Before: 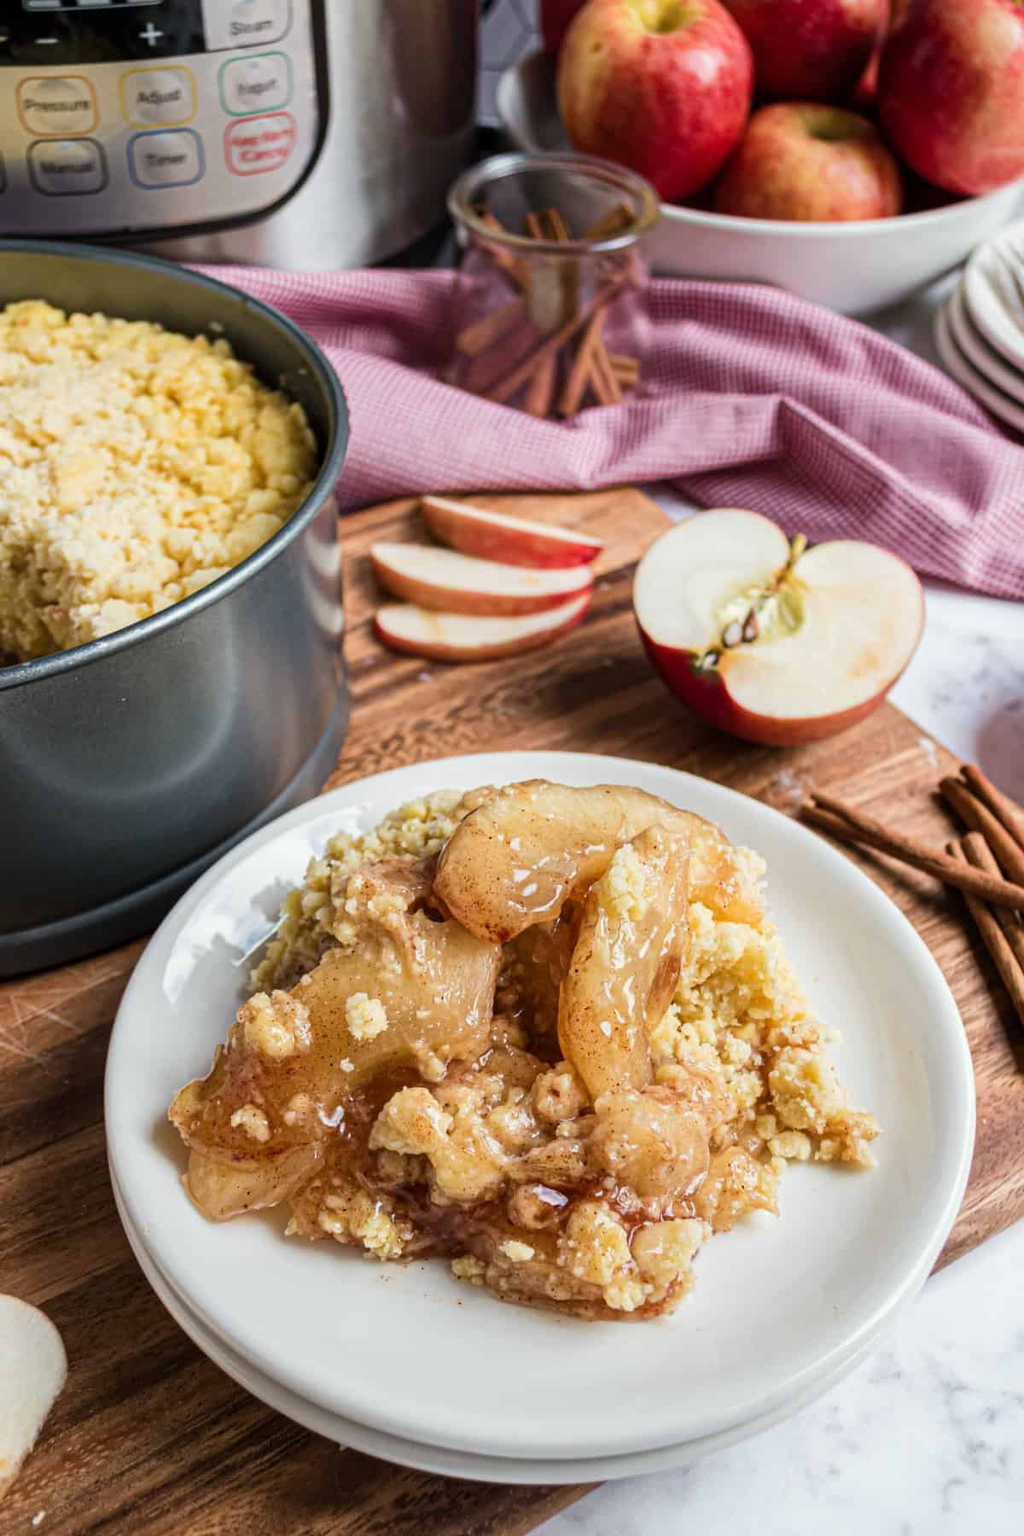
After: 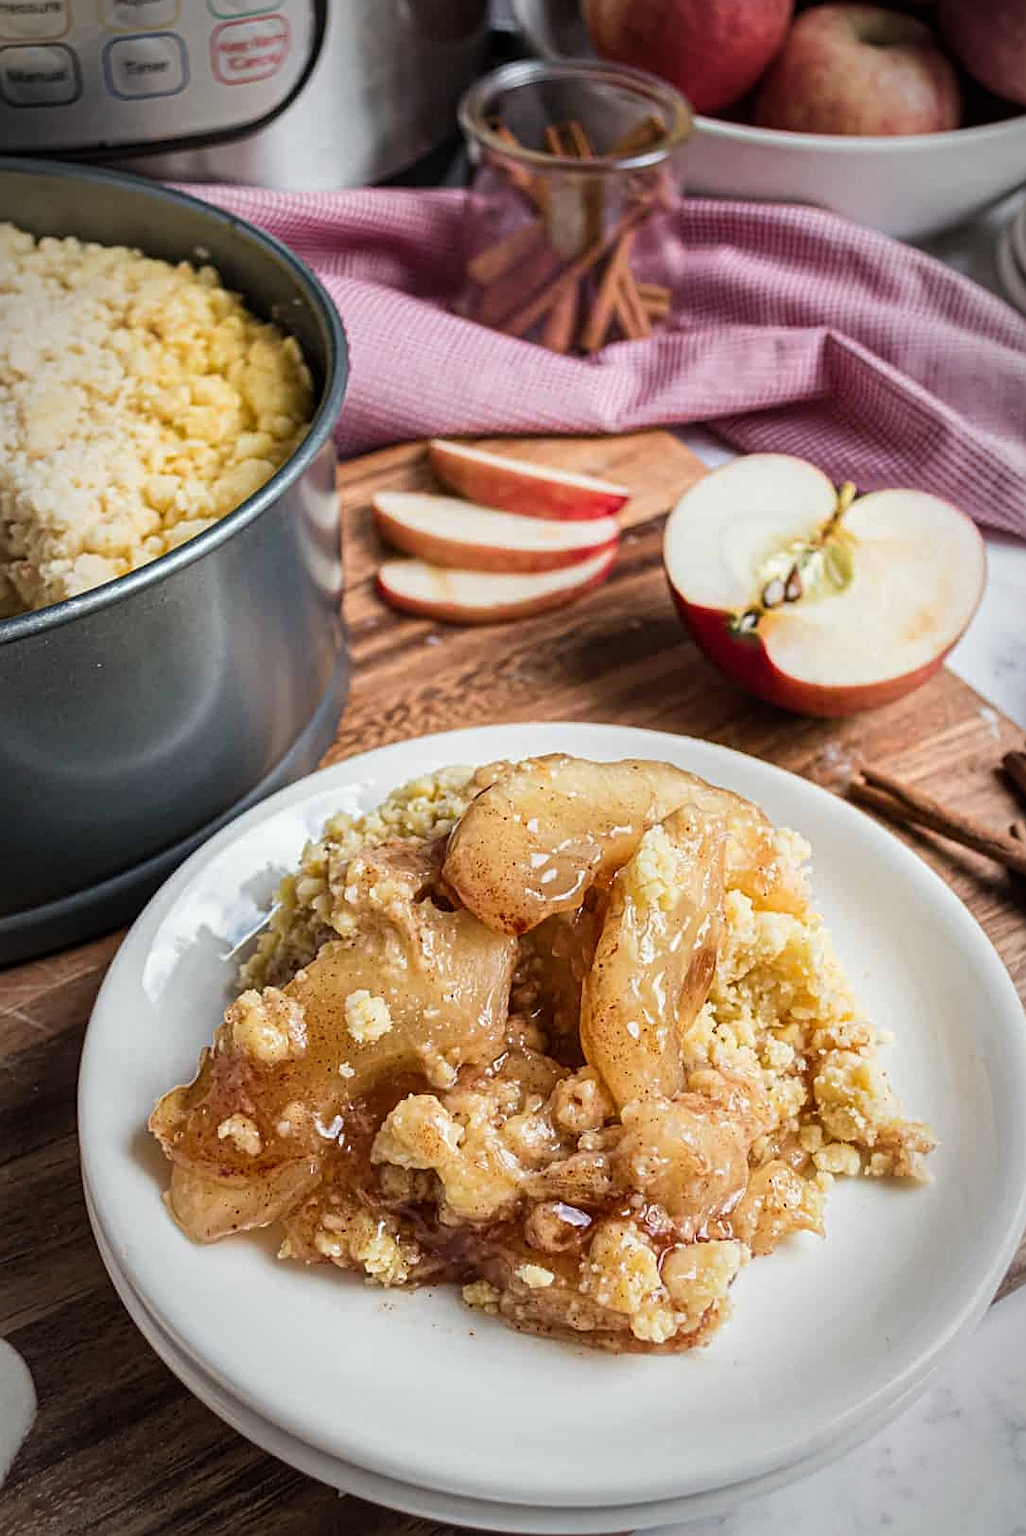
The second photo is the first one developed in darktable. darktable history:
crop: left 3.335%, top 6.474%, right 6.093%, bottom 3.216%
vignetting: automatic ratio true, unbound false
sharpen: on, module defaults
